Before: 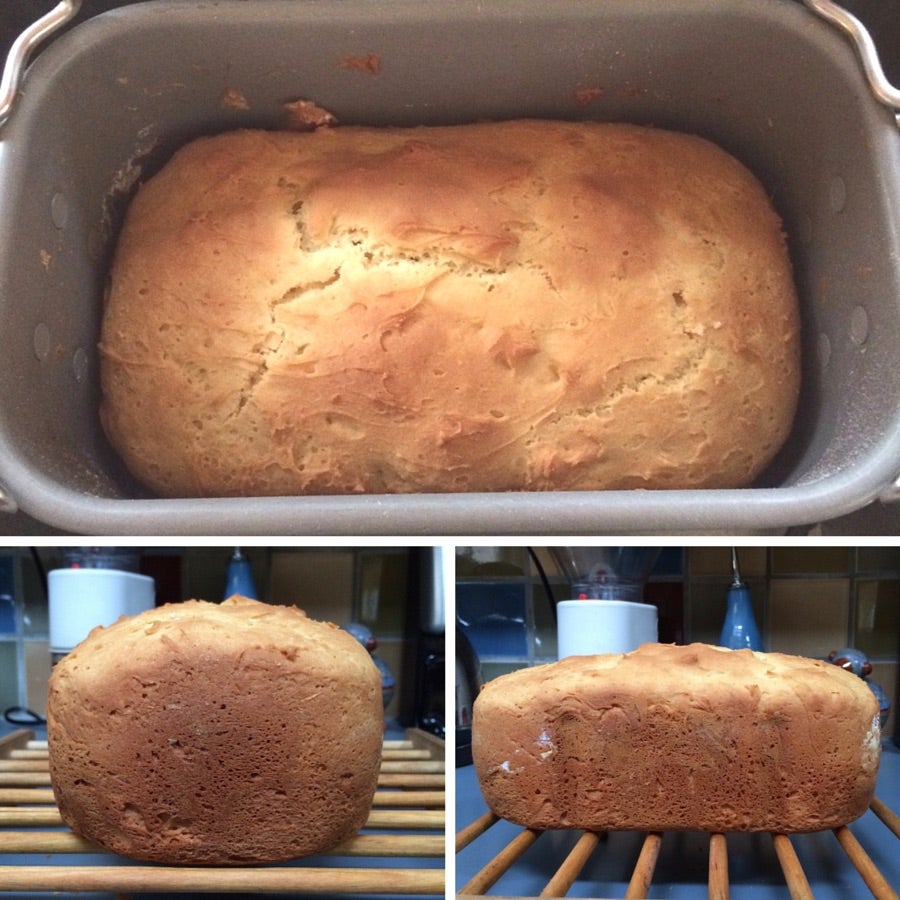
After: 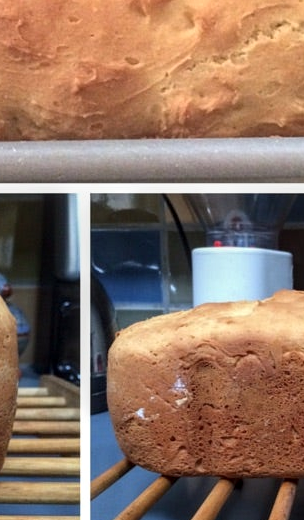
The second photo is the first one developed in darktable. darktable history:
local contrast: on, module defaults
crop: left 40.64%, top 39.316%, right 25.556%, bottom 2.81%
